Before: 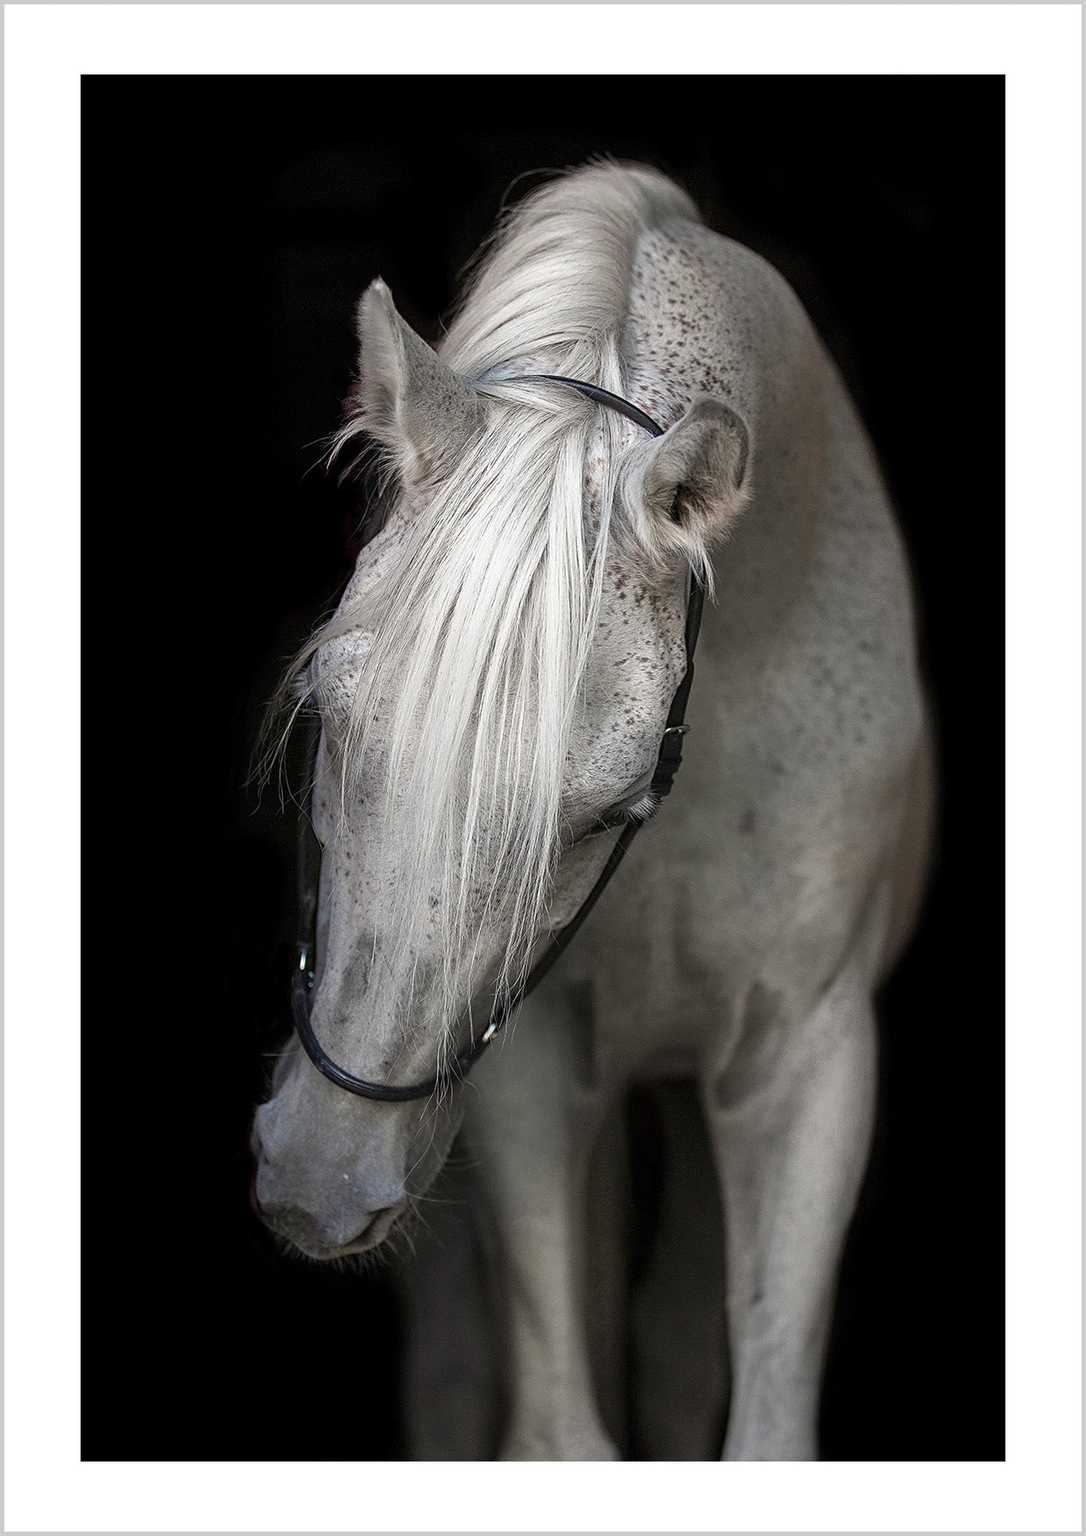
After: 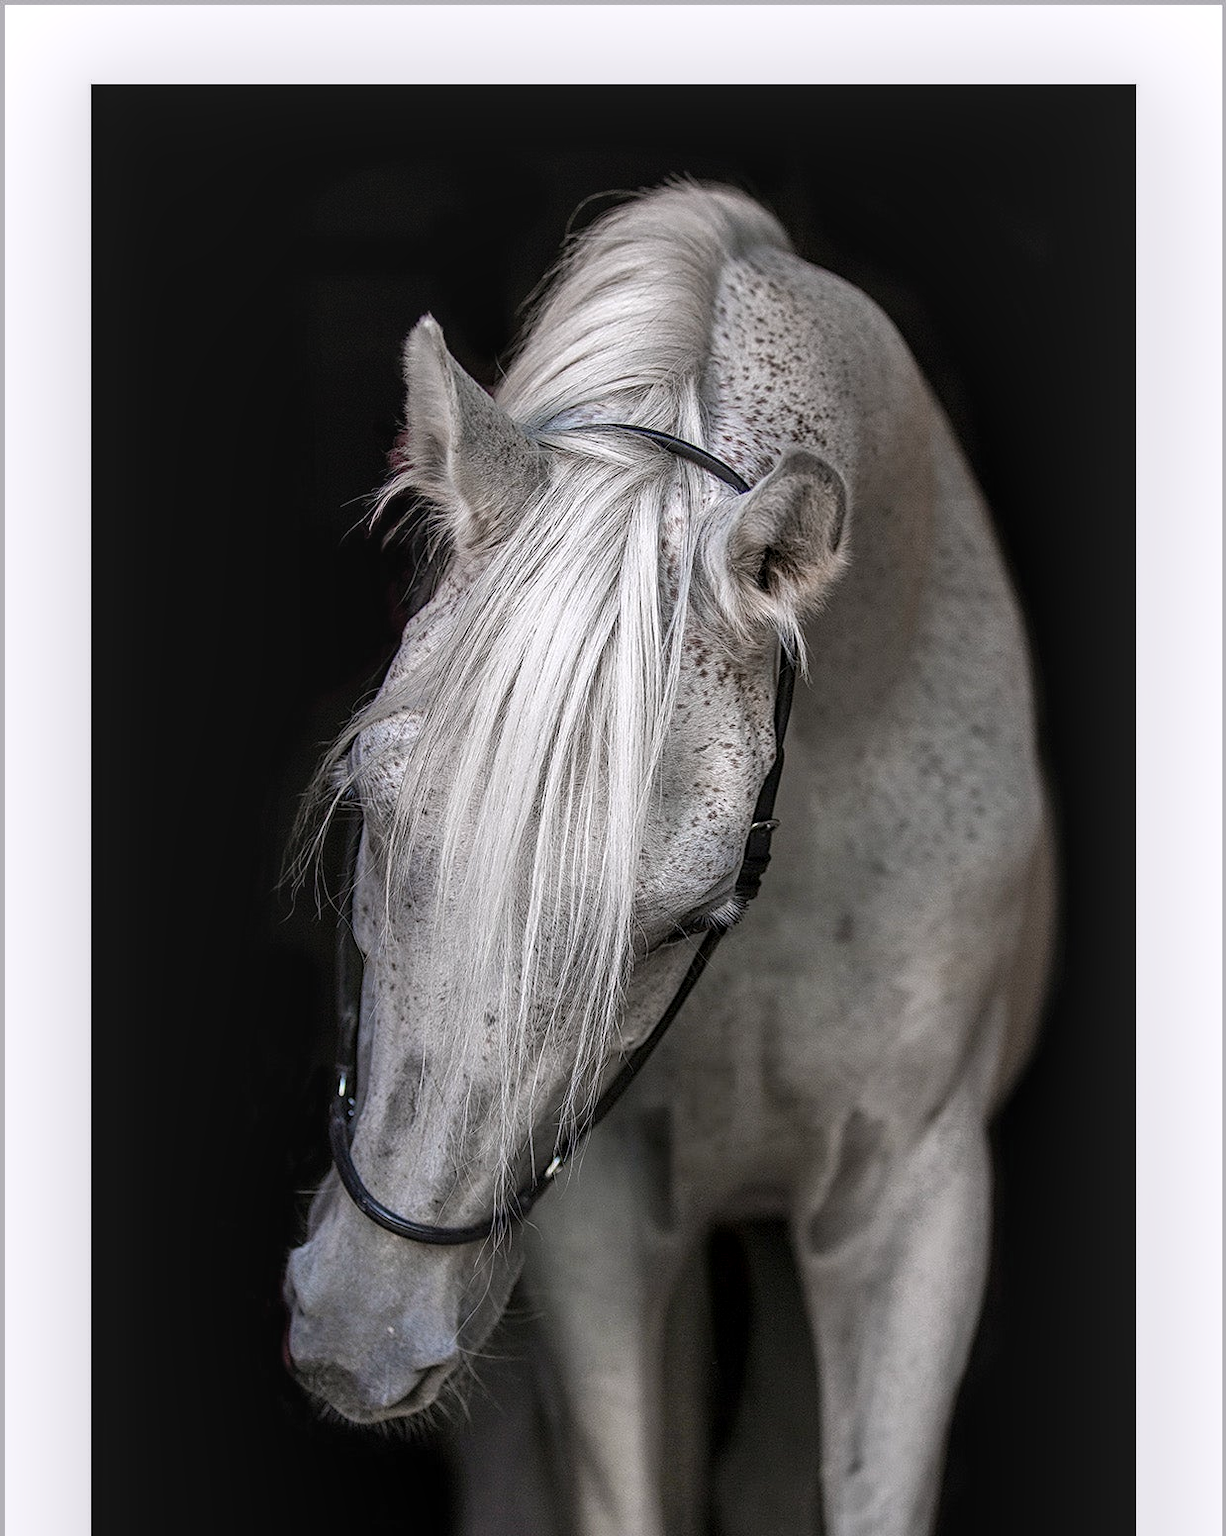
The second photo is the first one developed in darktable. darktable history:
shadows and highlights: shadows 25, highlights -48, soften with gaussian
crop and rotate: top 0%, bottom 11.49%
color balance: on, module defaults
white balance: red 1.009, blue 1.027
local contrast: on, module defaults
